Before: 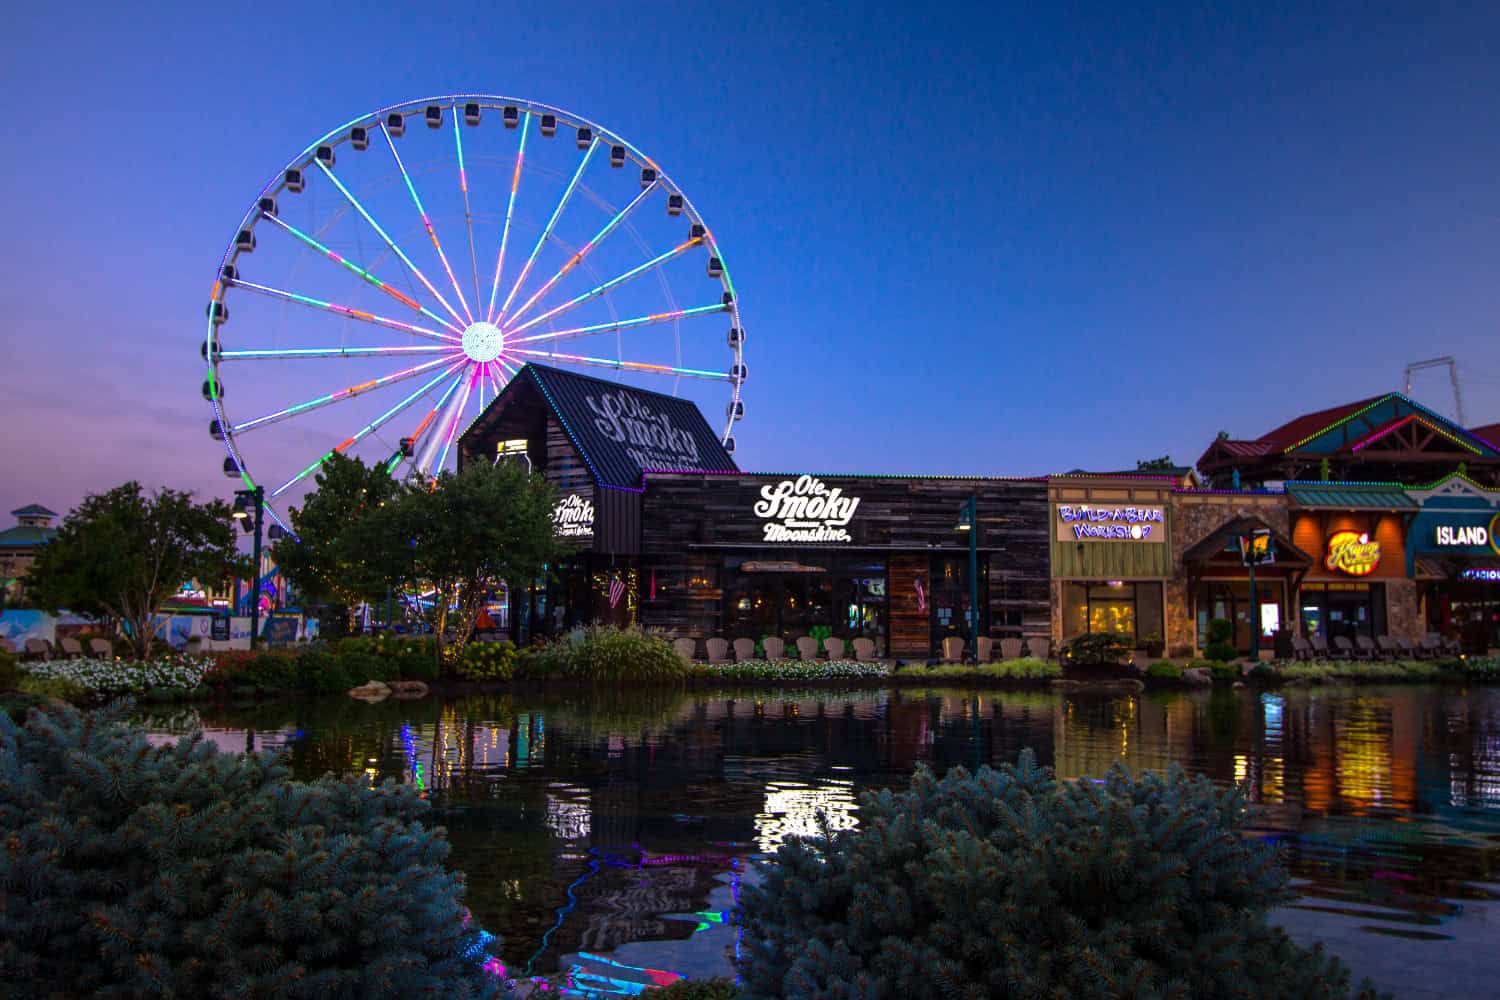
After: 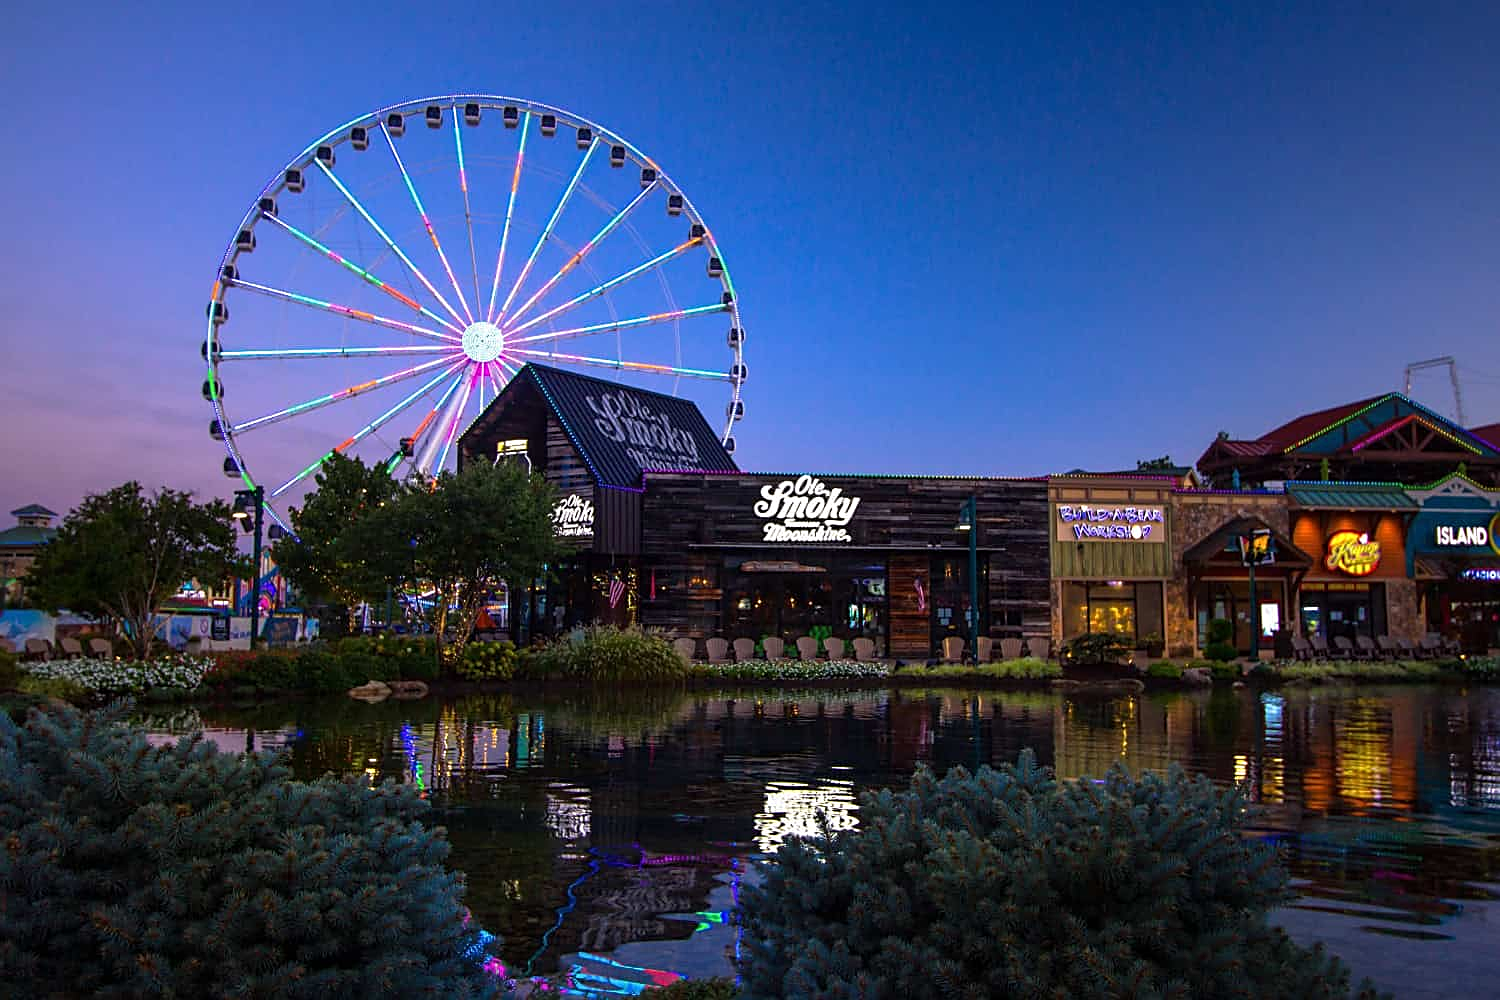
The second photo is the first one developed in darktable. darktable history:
exposure: exposure 0.019 EV, compensate highlight preservation false
sharpen: on, module defaults
